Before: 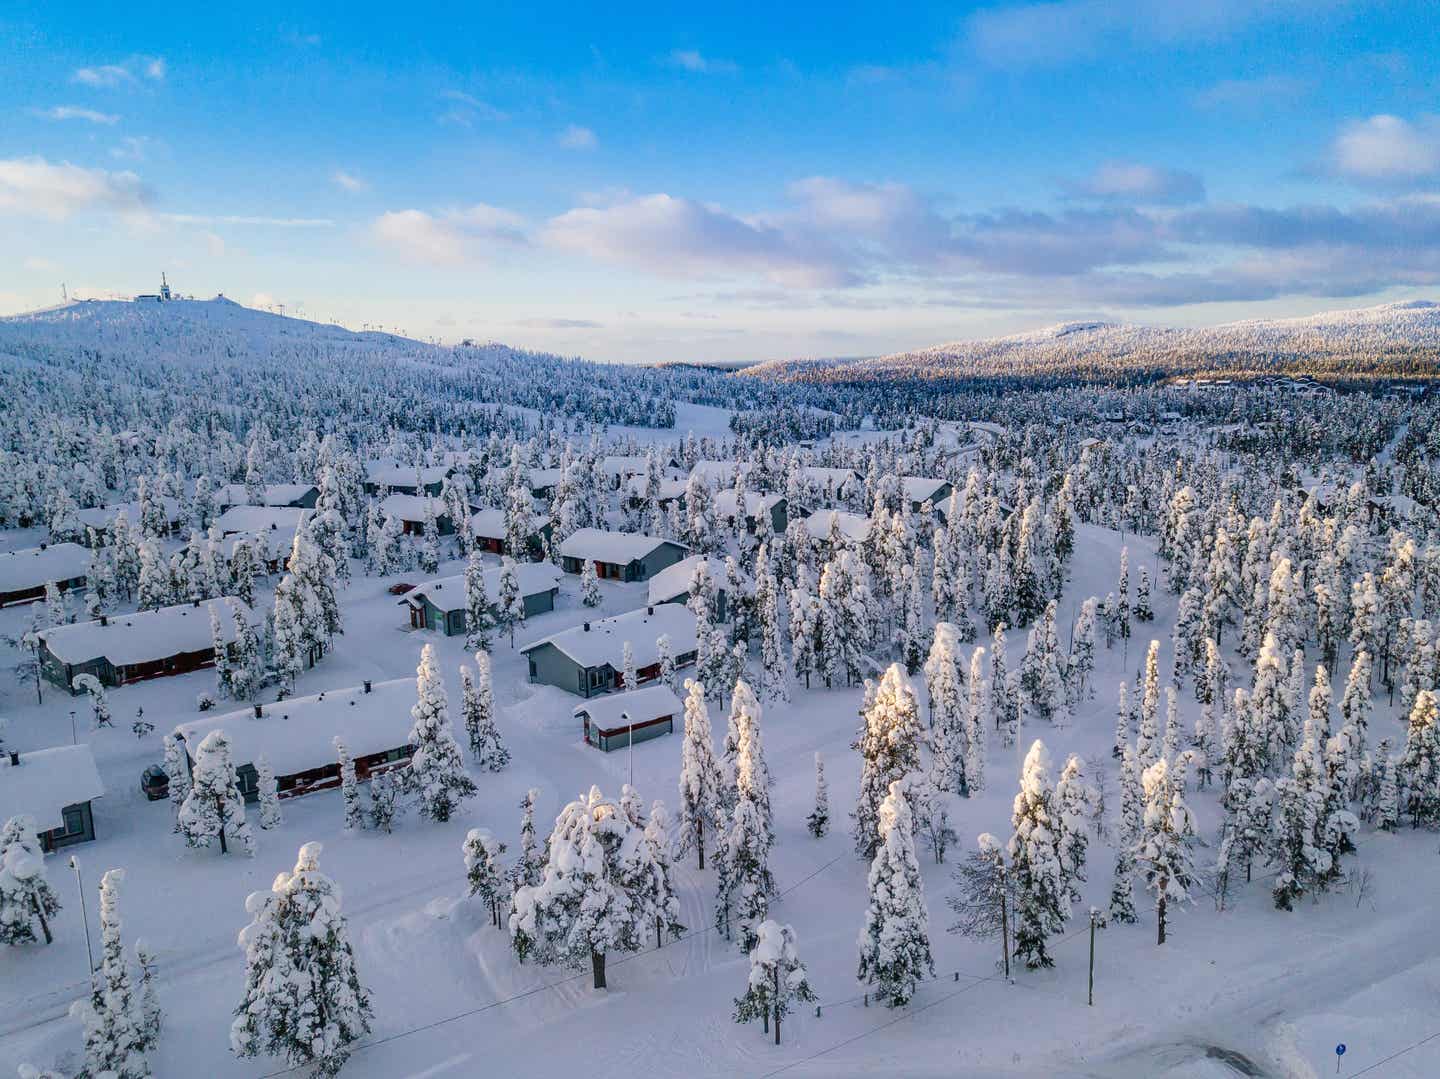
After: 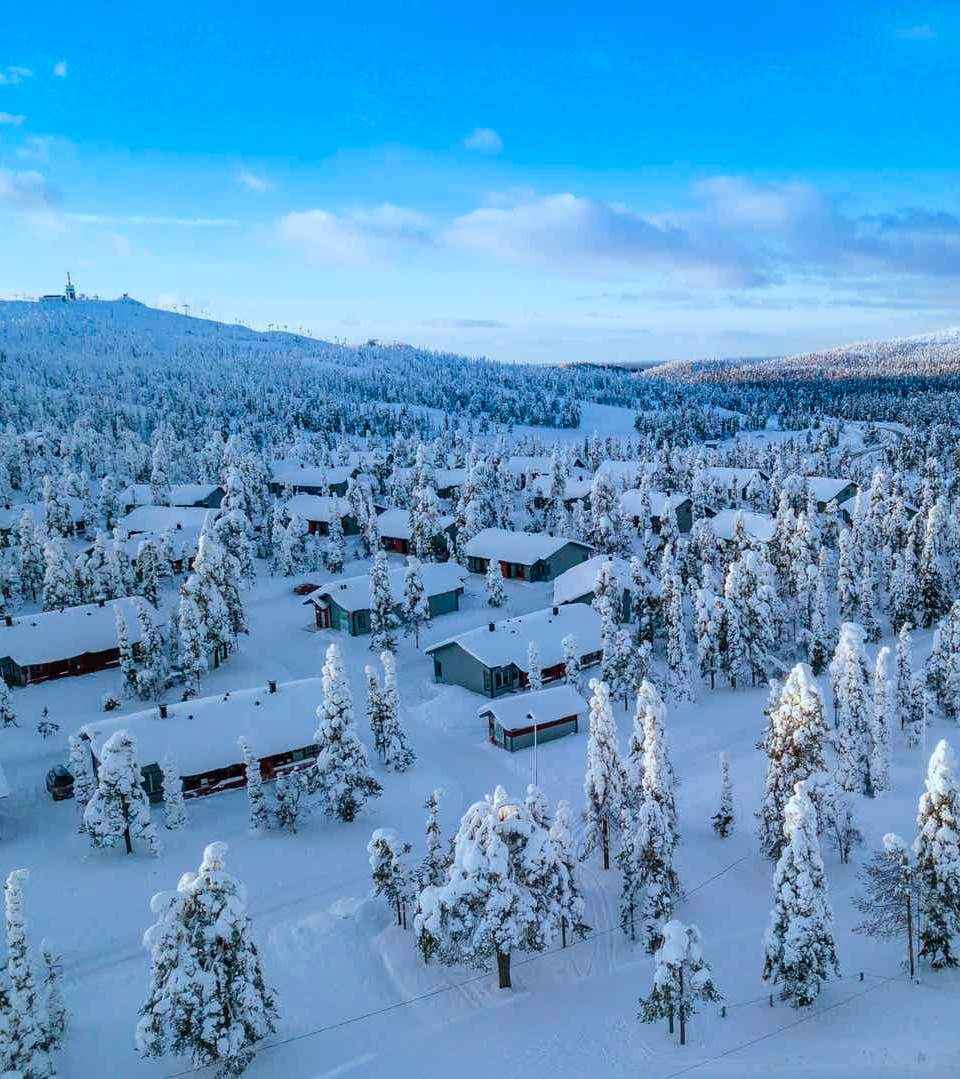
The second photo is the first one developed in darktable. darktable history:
color correction: highlights a* -9.73, highlights b* -21.22
crop and rotate: left 6.617%, right 26.717%
